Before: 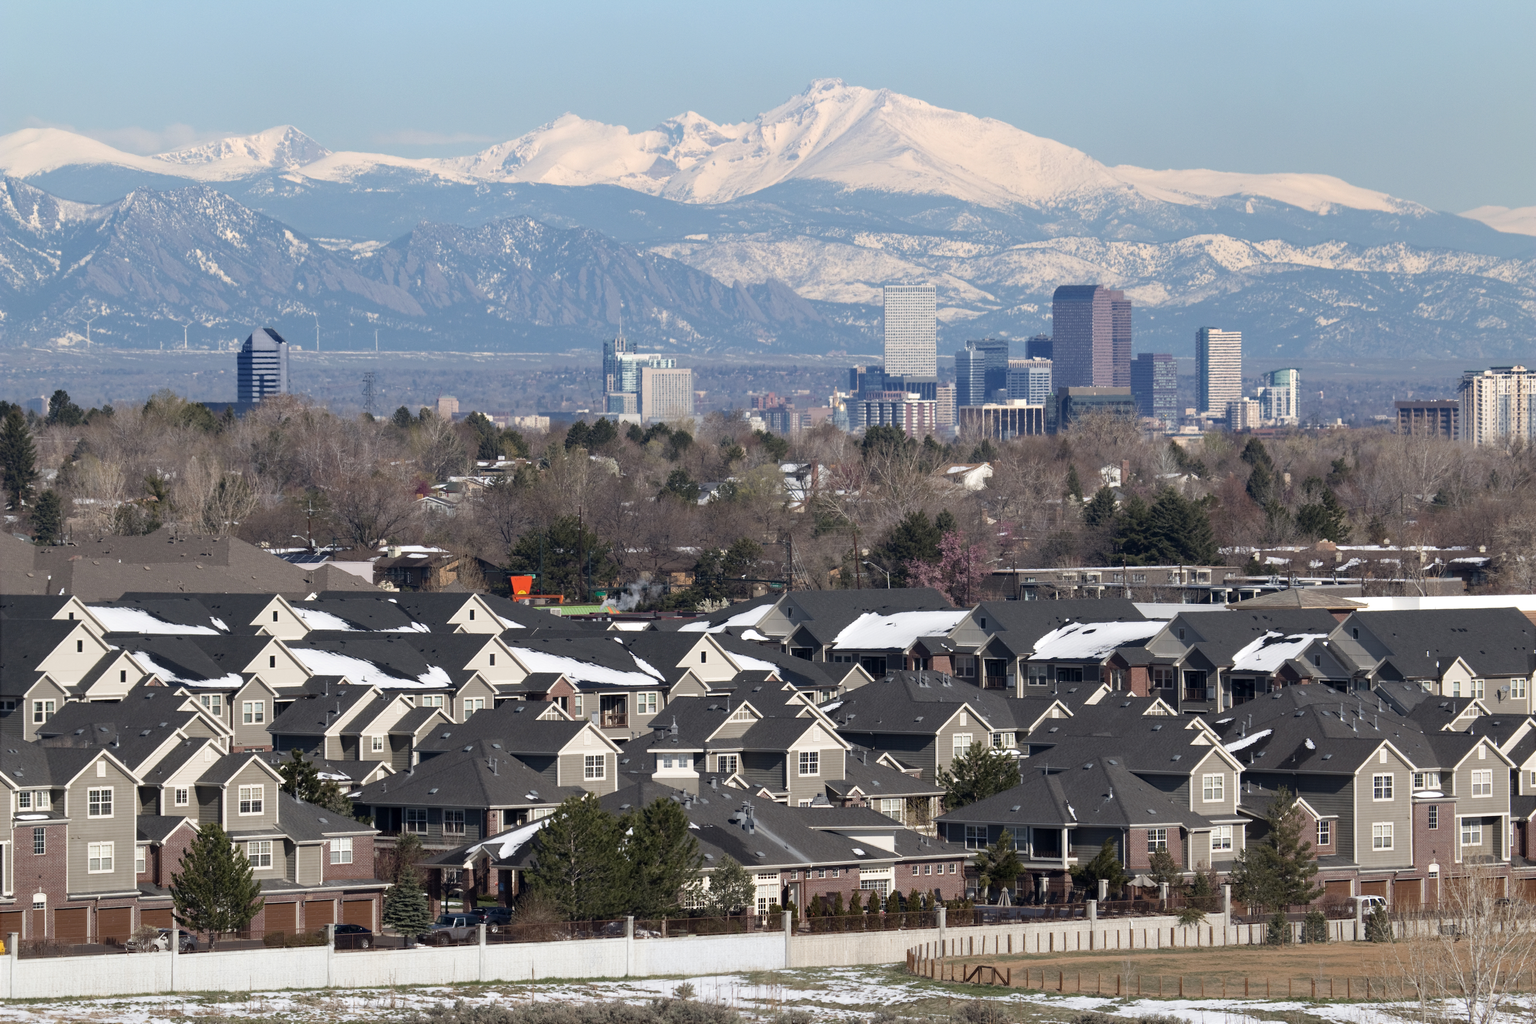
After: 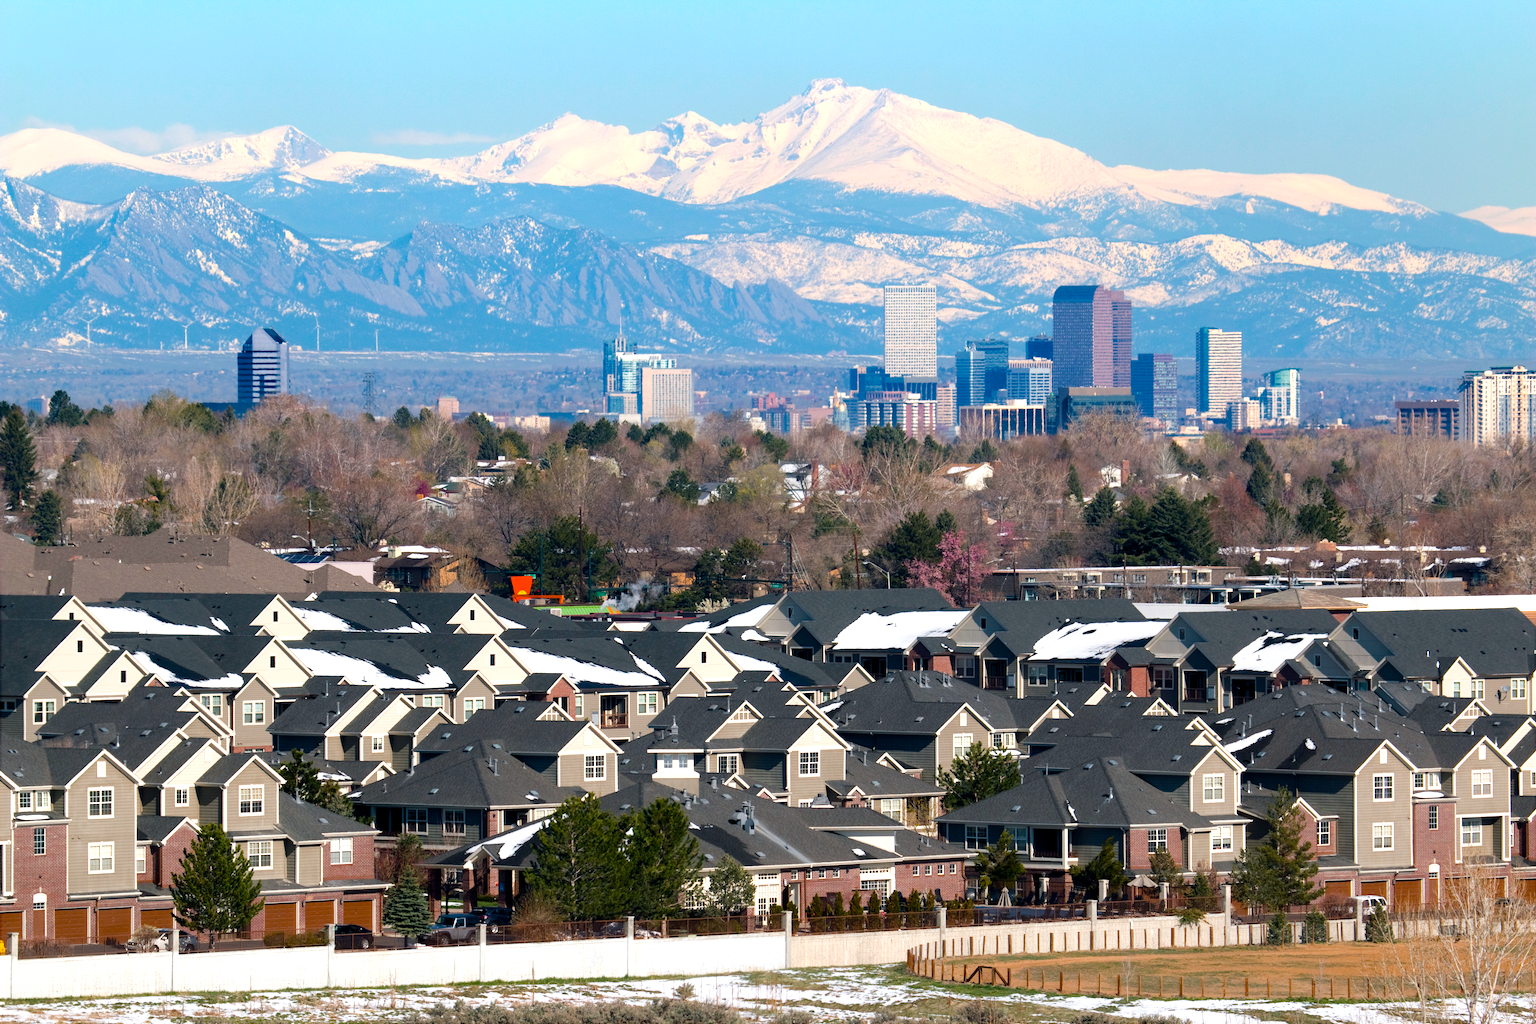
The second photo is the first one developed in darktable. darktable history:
color balance rgb: shadows lift › luminance -7.703%, shadows lift › chroma 2.202%, shadows lift › hue 167.26°, linear chroma grading › global chroma 9.124%, perceptual saturation grading › global saturation 36.532%, perceptual saturation grading › shadows 34.85%
tone equalizer: -8 EV -0.438 EV, -7 EV -0.42 EV, -6 EV -0.296 EV, -5 EV -0.209 EV, -3 EV 0.248 EV, -2 EV 0.353 EV, -1 EV 0.4 EV, +0 EV 0.393 EV, mask exposure compensation -0.489 EV
